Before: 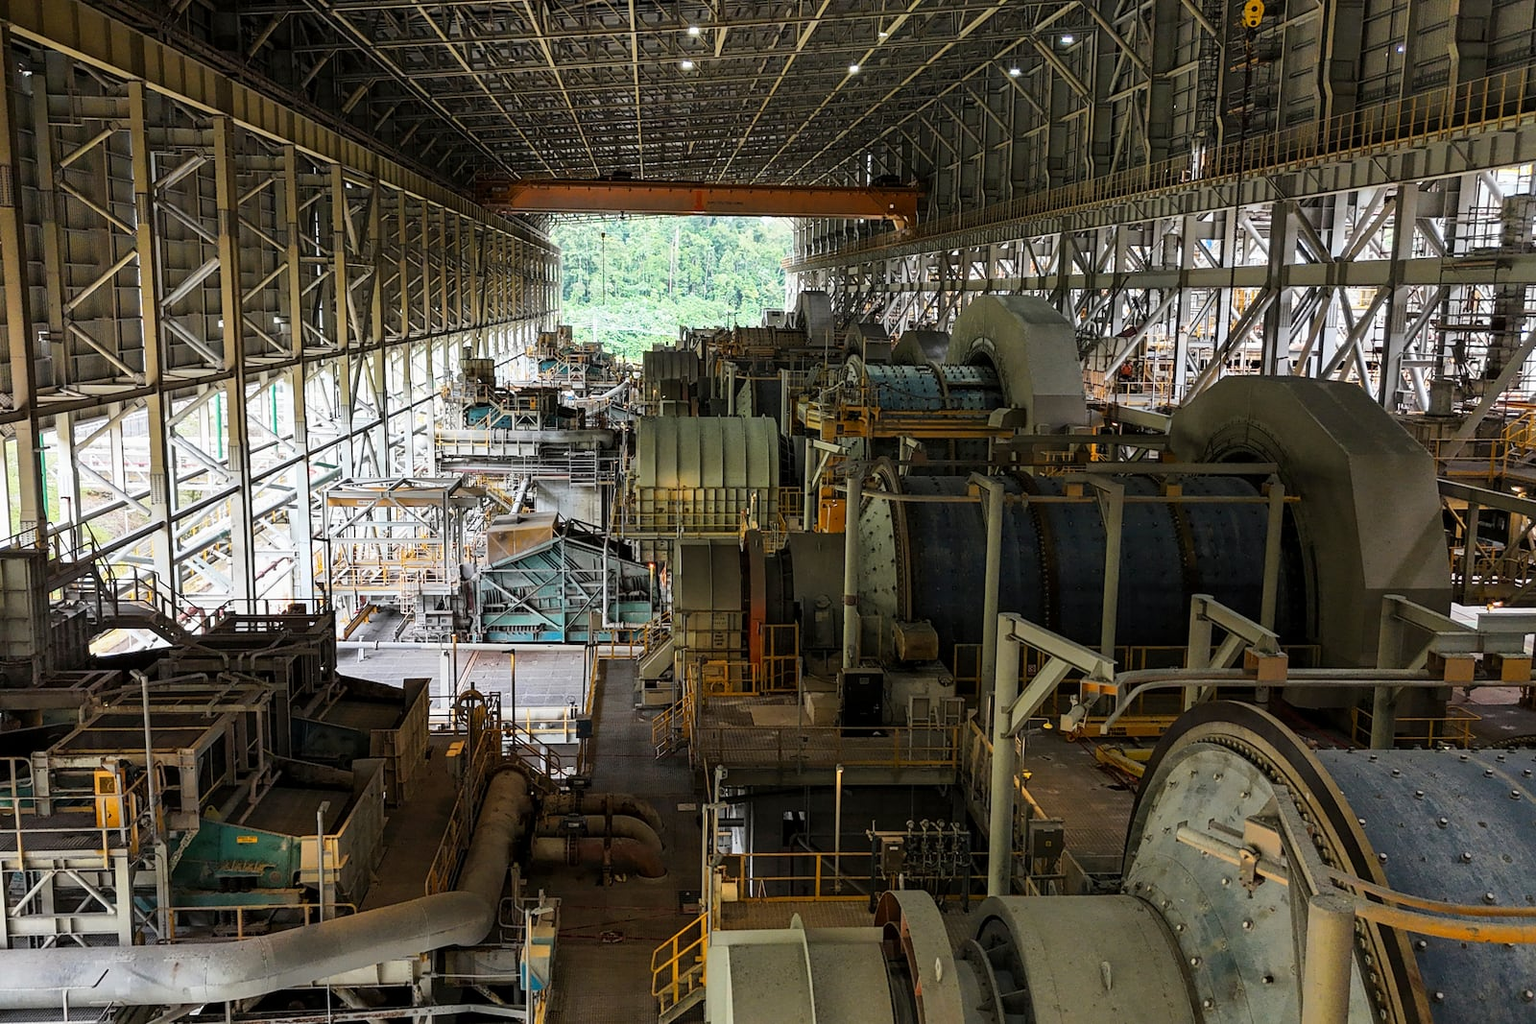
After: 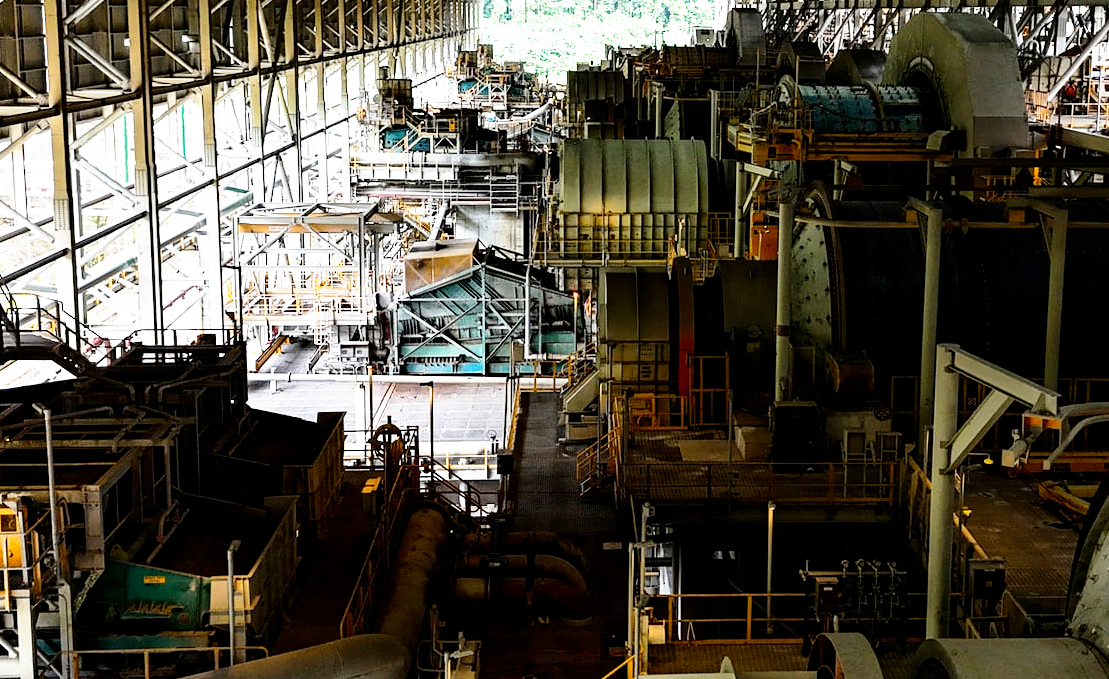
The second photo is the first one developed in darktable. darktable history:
filmic rgb: black relative exposure -6.3 EV, white relative exposure 2.8 EV, threshold 3 EV, target black luminance 0%, hardness 4.6, latitude 67.35%, contrast 1.292, shadows ↔ highlights balance -3.5%, preserve chrominance no, color science v4 (2020), contrast in shadows soft, enable highlight reconstruction true
crop: left 6.488%, top 27.668%, right 24.183%, bottom 8.656%
tone equalizer: -8 EV 0.001 EV, -7 EV -0.002 EV, -6 EV 0.002 EV, -5 EV -0.03 EV, -4 EV -0.116 EV, -3 EV -0.169 EV, -2 EV 0.24 EV, -1 EV 0.702 EV, +0 EV 0.493 EV
